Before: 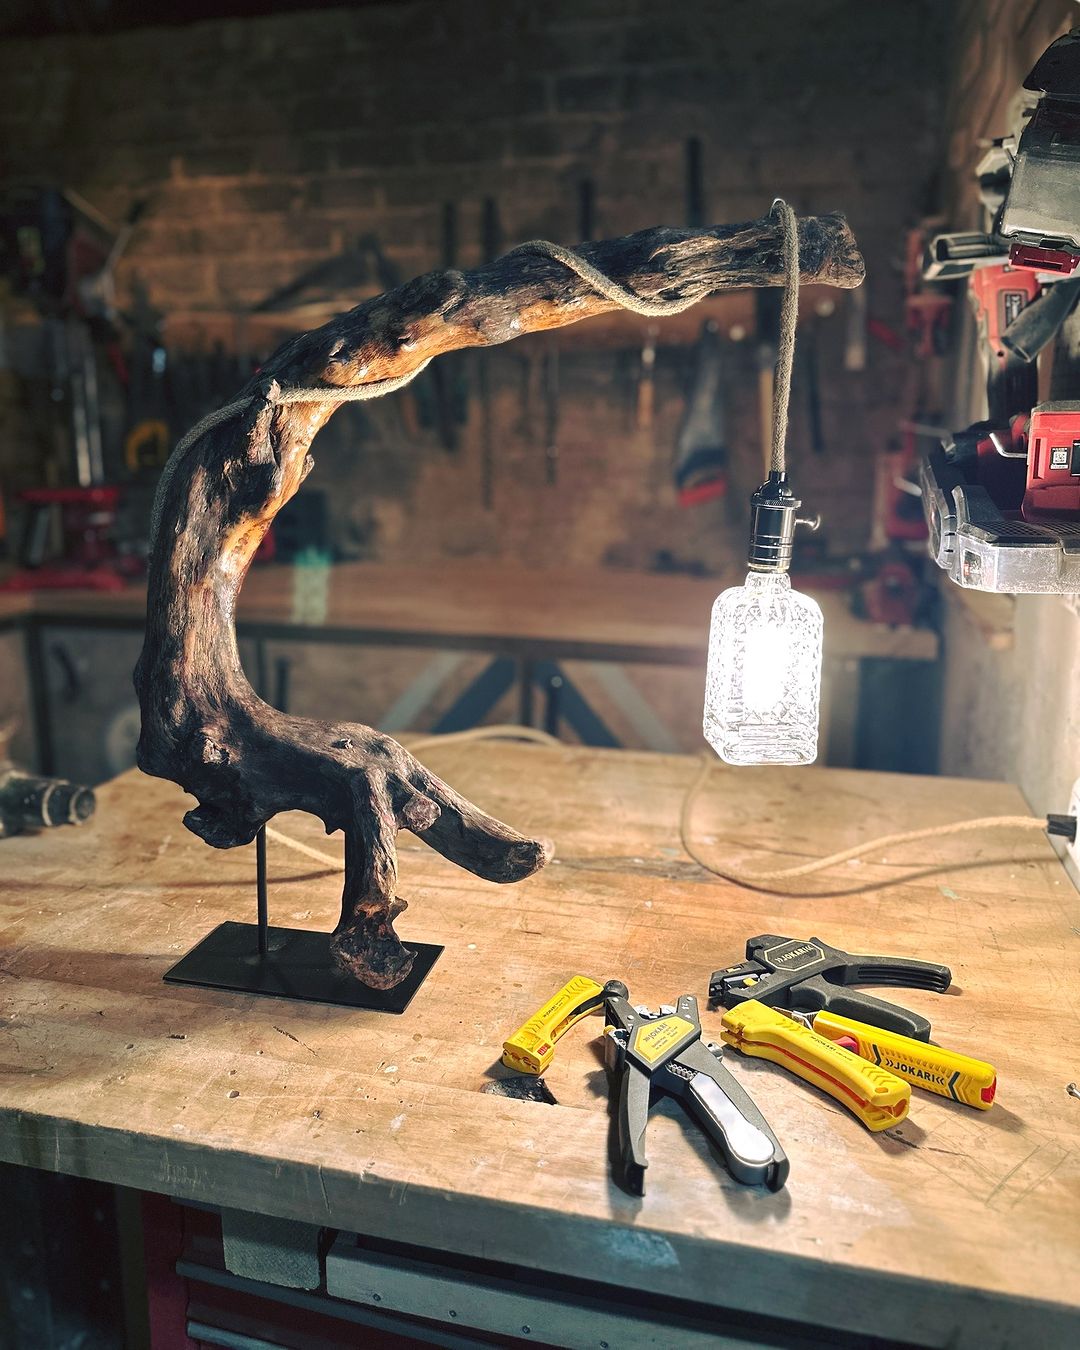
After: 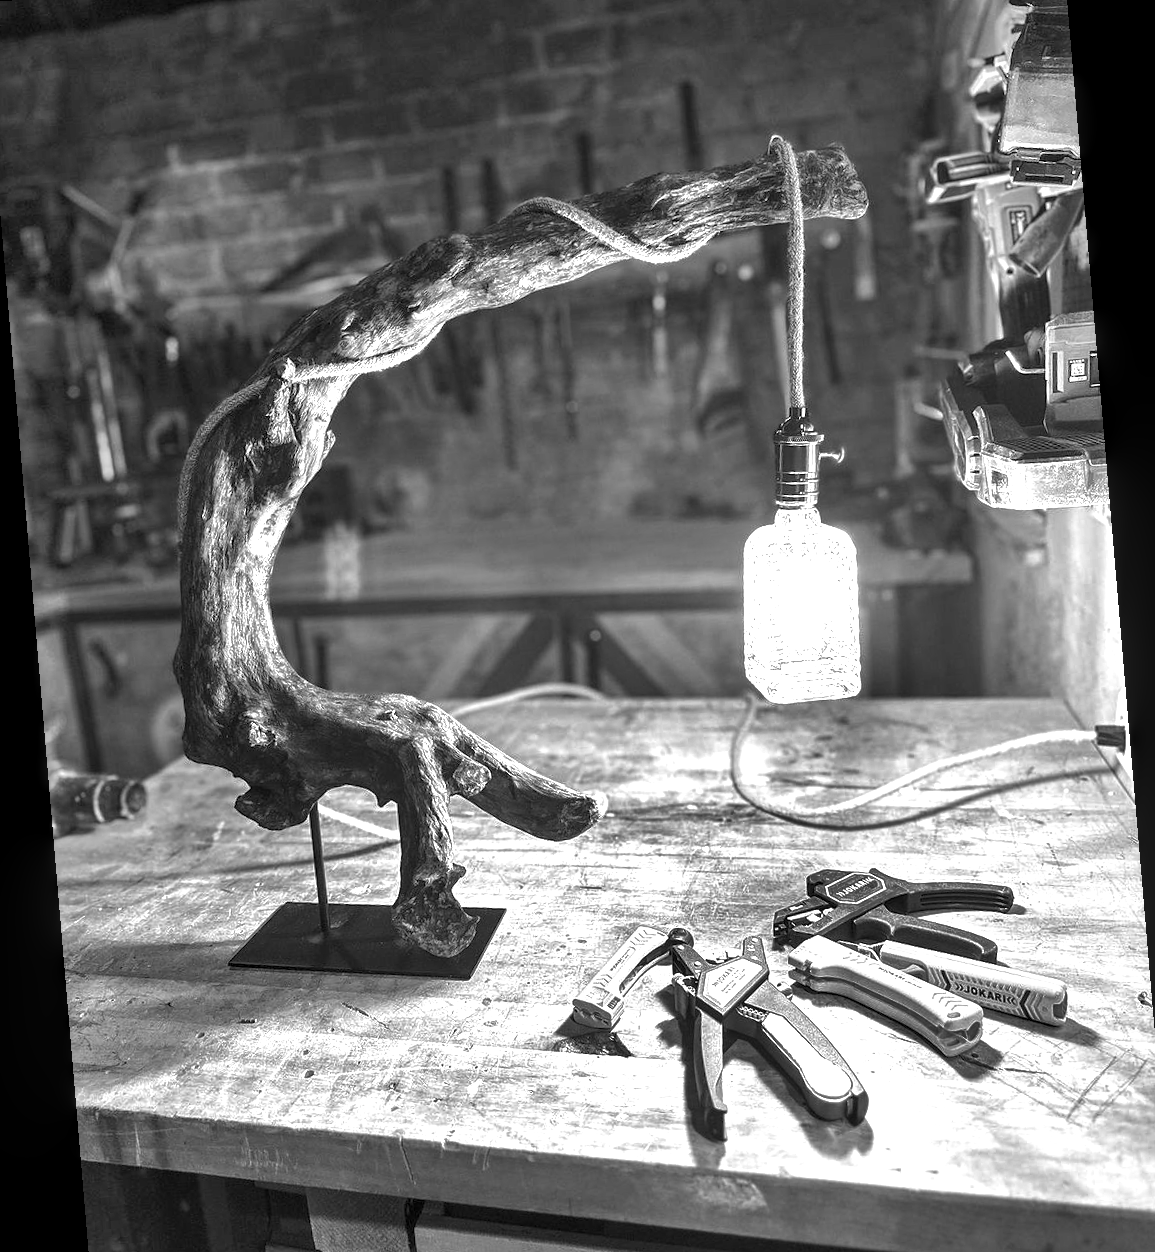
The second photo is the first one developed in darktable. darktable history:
rotate and perspective: rotation -4.86°, automatic cropping off
exposure: exposure 0.935 EV, compensate highlight preservation false
crop: left 1.507%, top 6.147%, right 1.379%, bottom 6.637%
color calibration: output gray [0.267, 0.423, 0.261, 0], illuminant same as pipeline (D50), adaptation none (bypass)
base curve: curves: ch0 [(0, 0) (0.595, 0.418) (1, 1)], preserve colors none
local contrast: highlights 61%, detail 143%, midtone range 0.428
shadows and highlights: soften with gaussian
